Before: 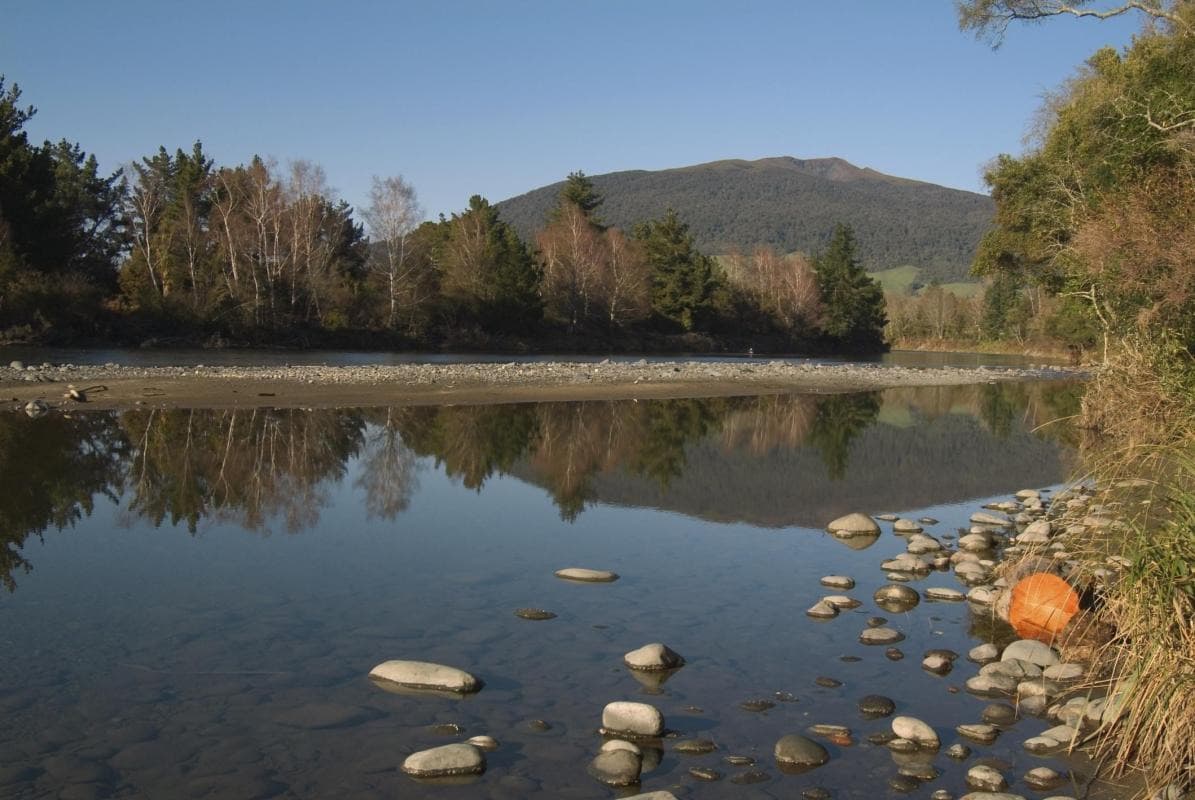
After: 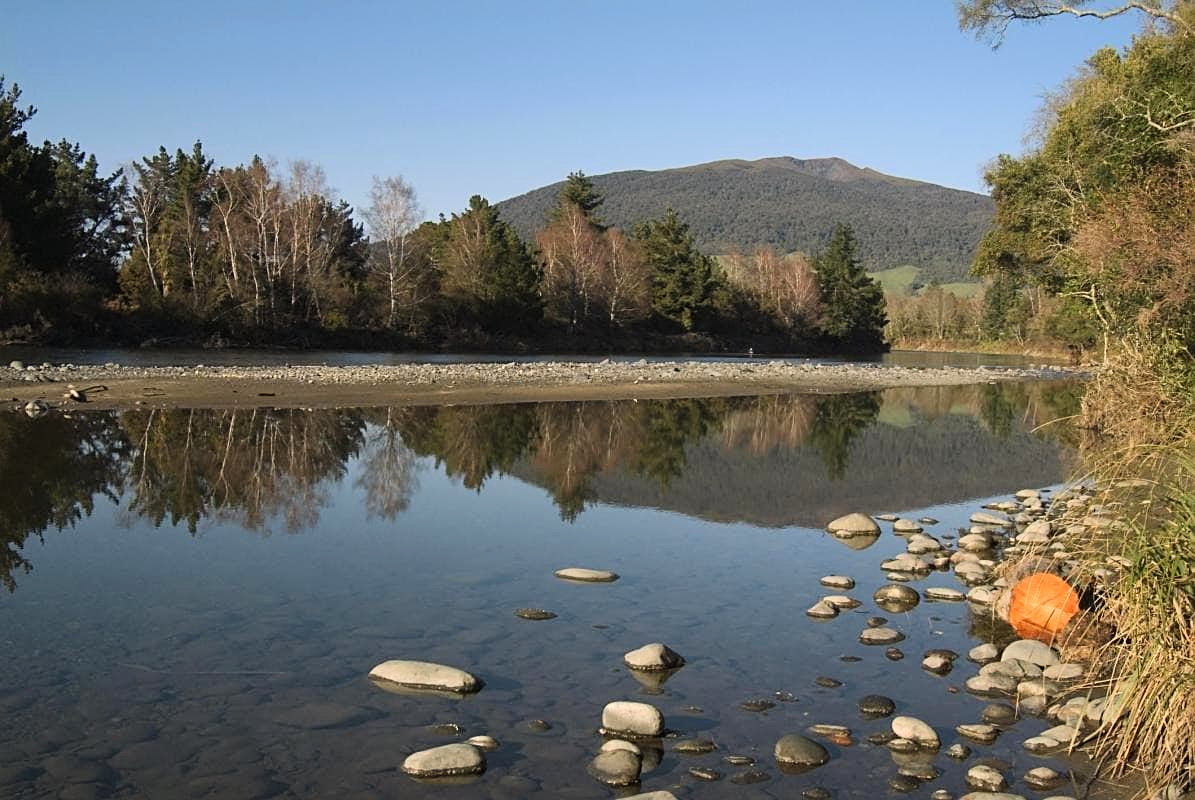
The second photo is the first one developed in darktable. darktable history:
tone curve: curves: ch0 [(0, 0) (0.004, 0.001) (0.133, 0.112) (0.325, 0.362) (0.832, 0.893) (1, 1)], color space Lab, linked channels, preserve colors none
sharpen: on, module defaults
